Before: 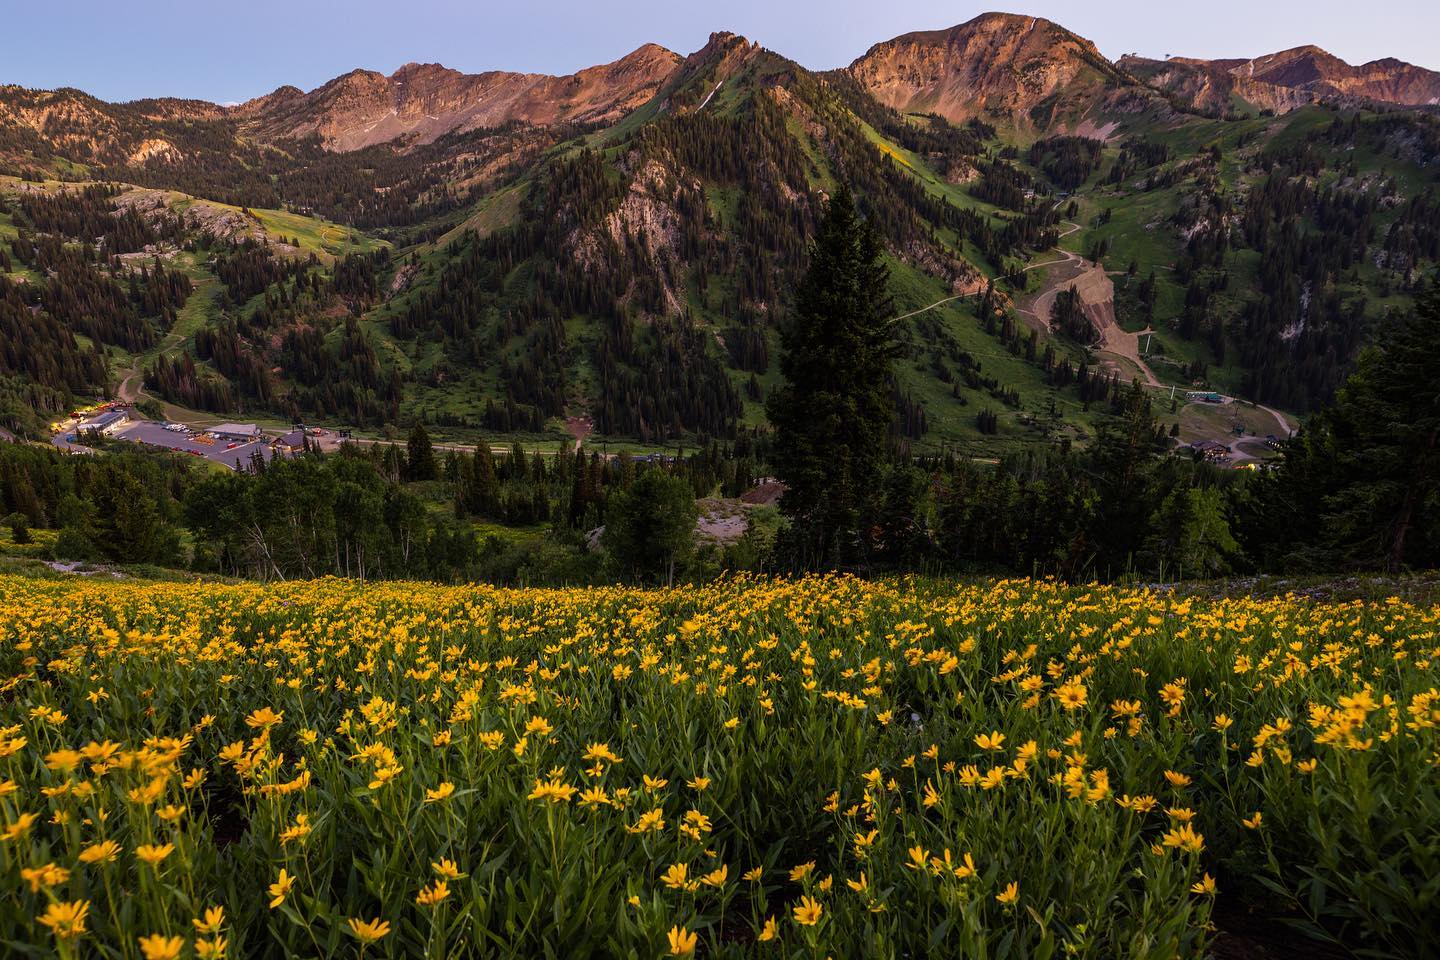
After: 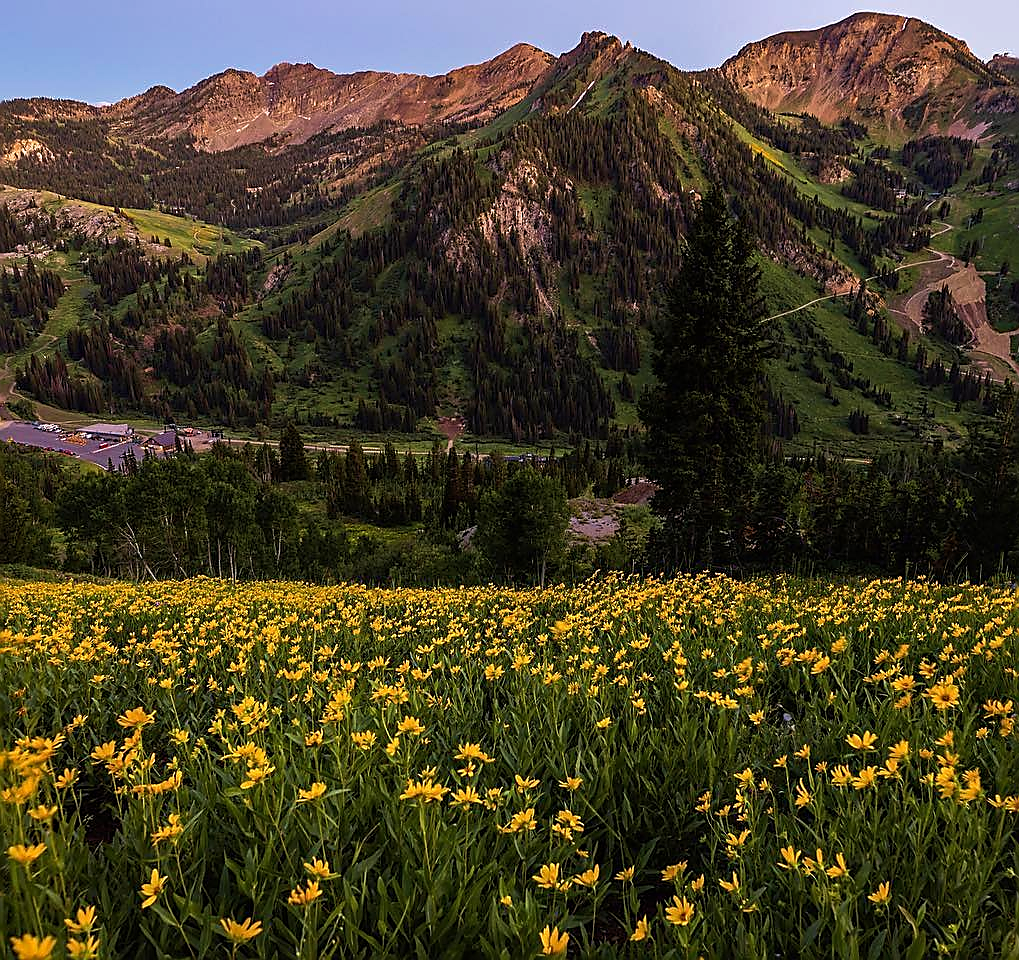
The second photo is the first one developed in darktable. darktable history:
haze removal: adaptive false
crop and rotate: left 8.956%, right 20.225%
sharpen: radius 1.389, amount 1.237, threshold 0.679
velvia: on, module defaults
